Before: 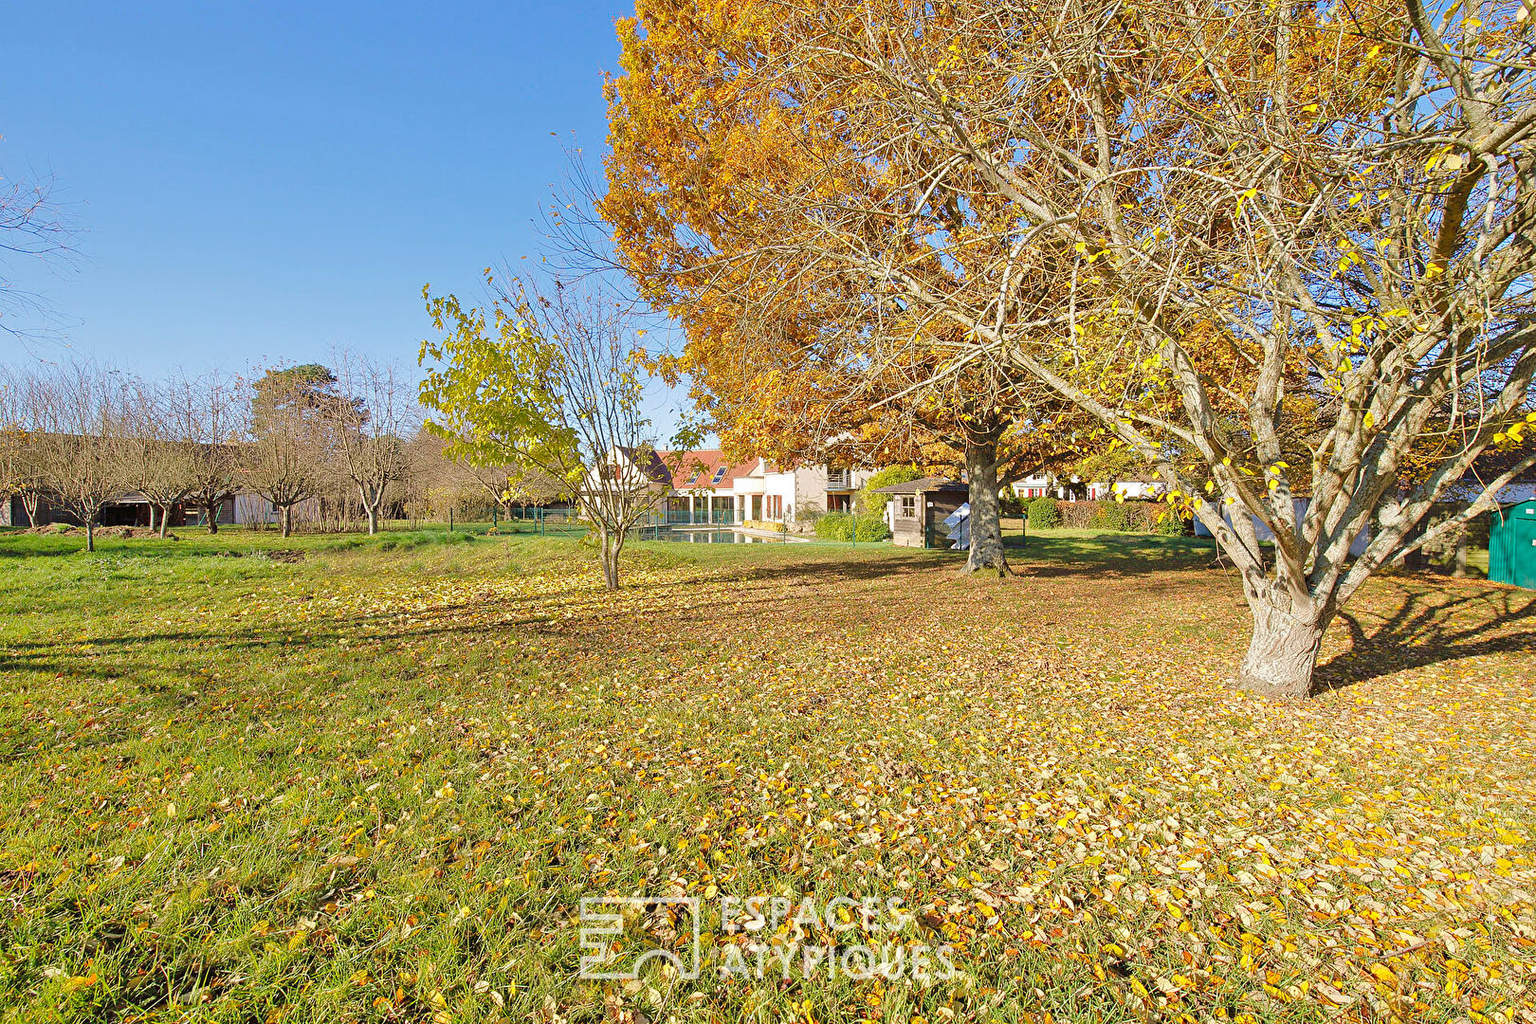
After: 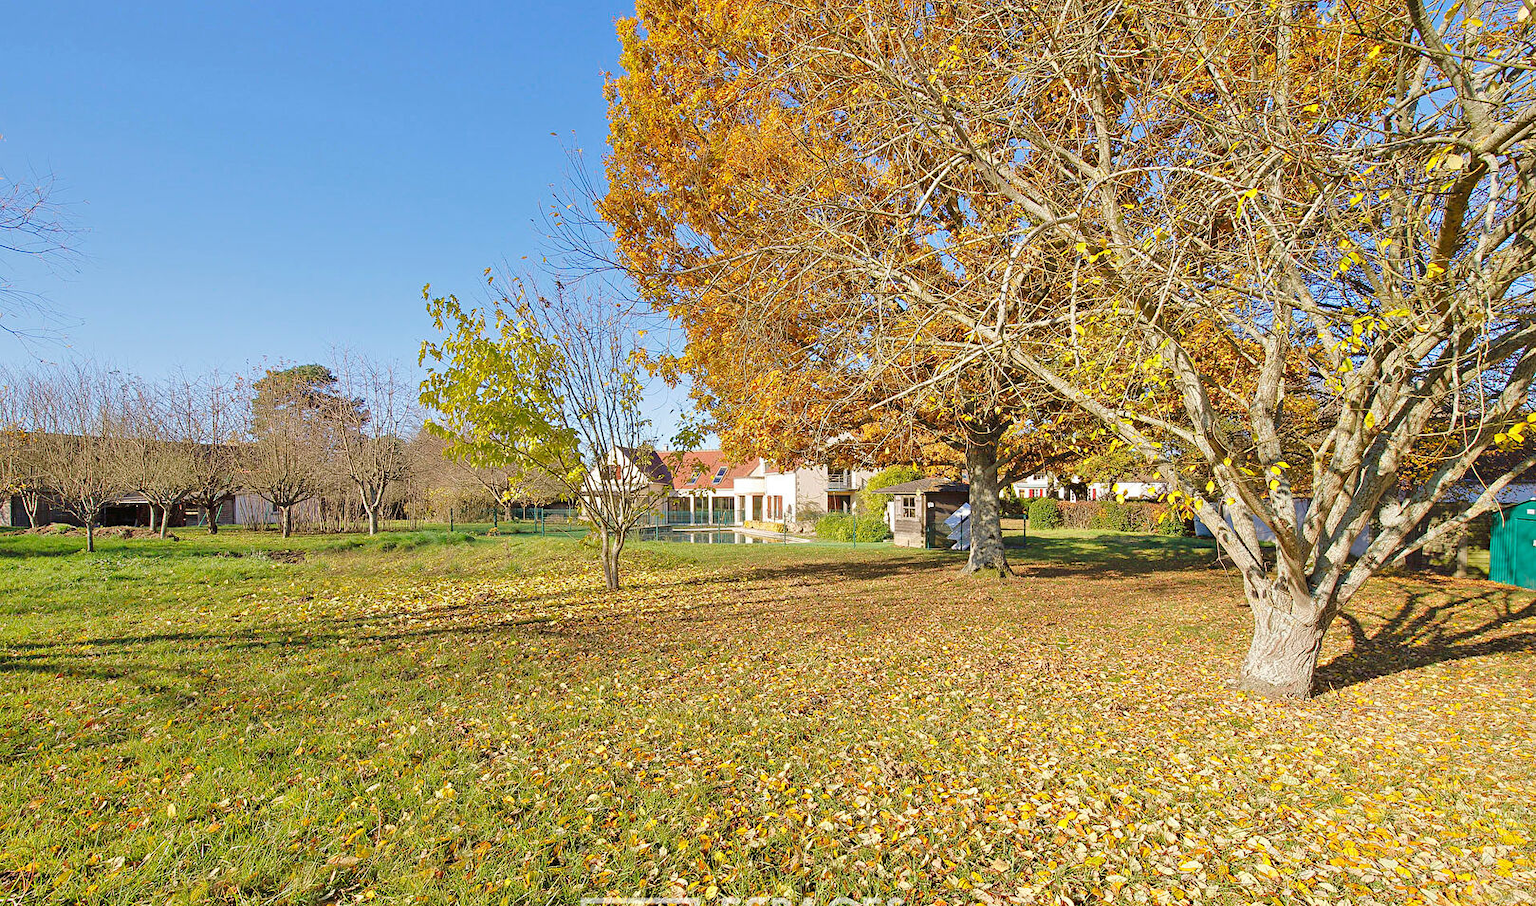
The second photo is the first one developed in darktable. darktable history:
white balance: emerald 1
crop and rotate: top 0%, bottom 11.49%
